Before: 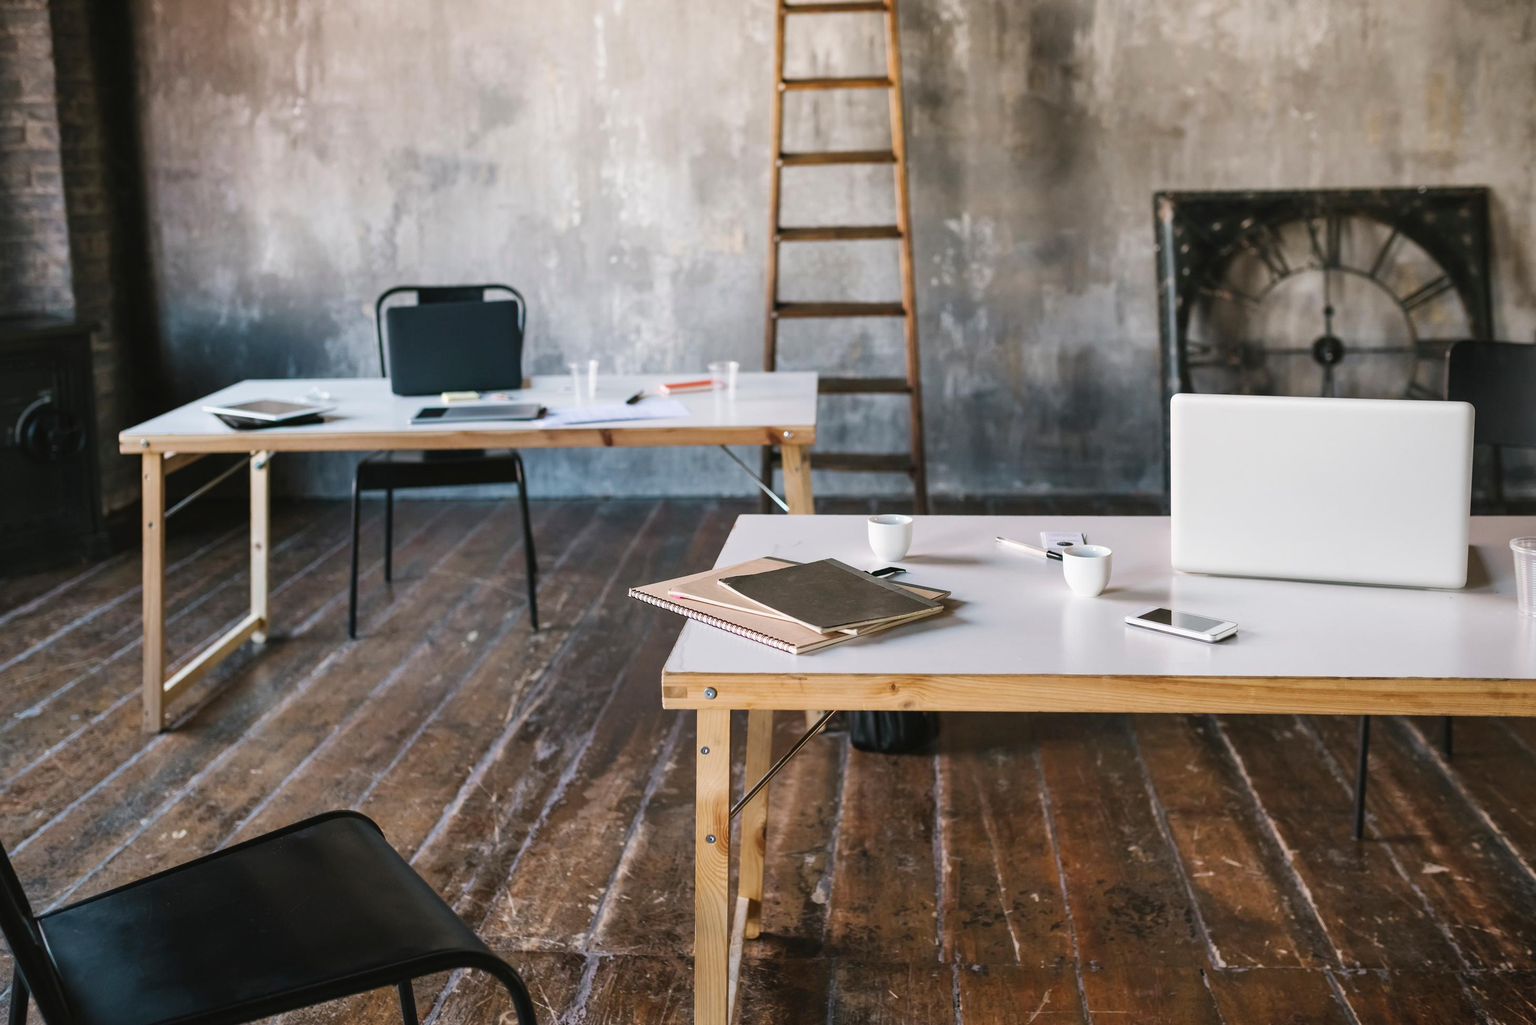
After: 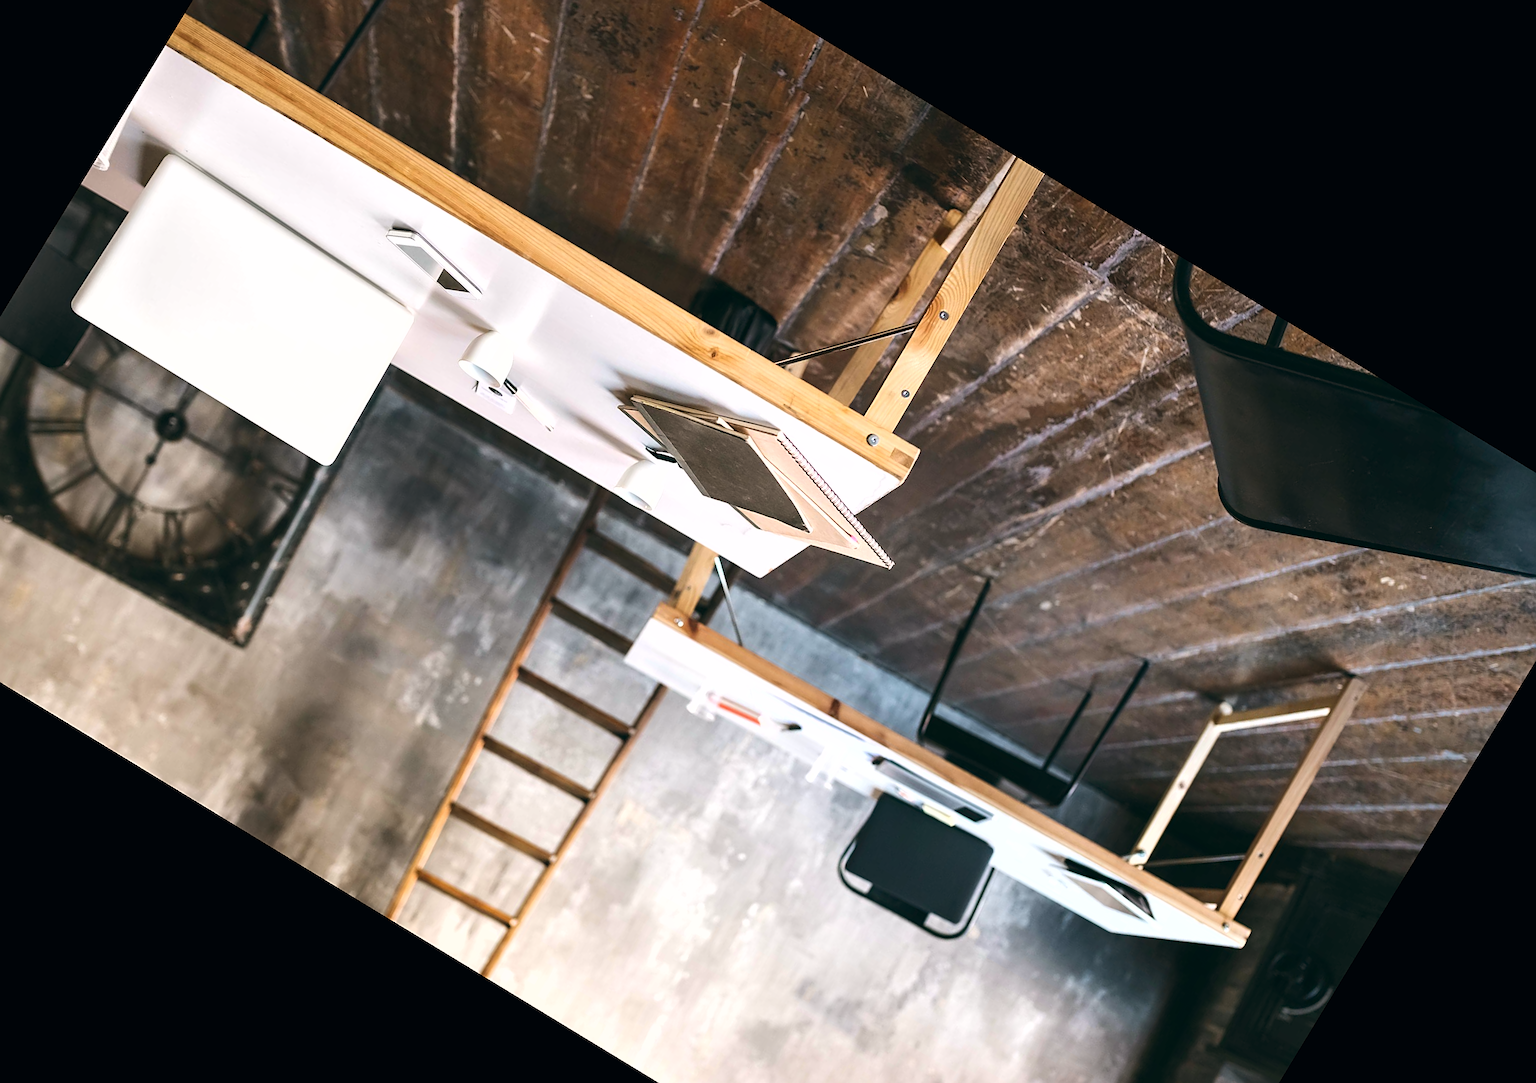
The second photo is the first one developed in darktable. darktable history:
tone equalizer: -8 EV 0.001 EV, -7 EV -0.002 EV, -6 EV 0.002 EV, -5 EV -0.03 EV, -4 EV -0.116 EV, -3 EV -0.169 EV, -2 EV 0.24 EV, -1 EV 0.702 EV, +0 EV 0.493 EV
sharpen: on, module defaults
color balance: lift [1, 0.998, 1.001, 1.002], gamma [1, 1.02, 1, 0.98], gain [1, 1.02, 1.003, 0.98]
shadows and highlights: radius 125.46, shadows 21.19, highlights -21.19, low approximation 0.01
crop and rotate: angle 148.68°, left 9.111%, top 15.603%, right 4.588%, bottom 17.041%
rotate and perspective: rotation -1.32°, lens shift (horizontal) -0.031, crop left 0.015, crop right 0.985, crop top 0.047, crop bottom 0.982
